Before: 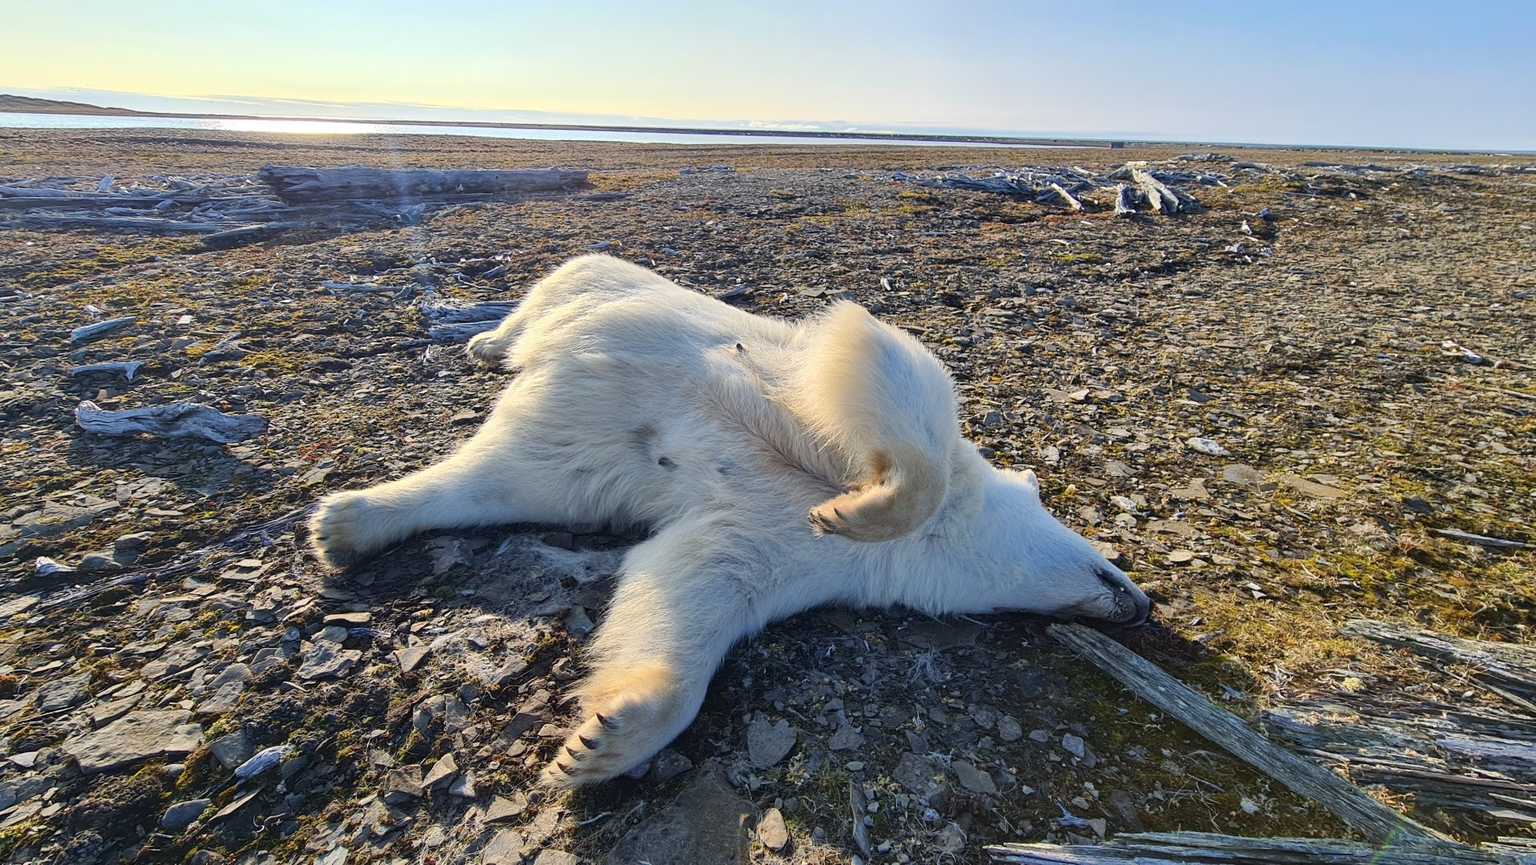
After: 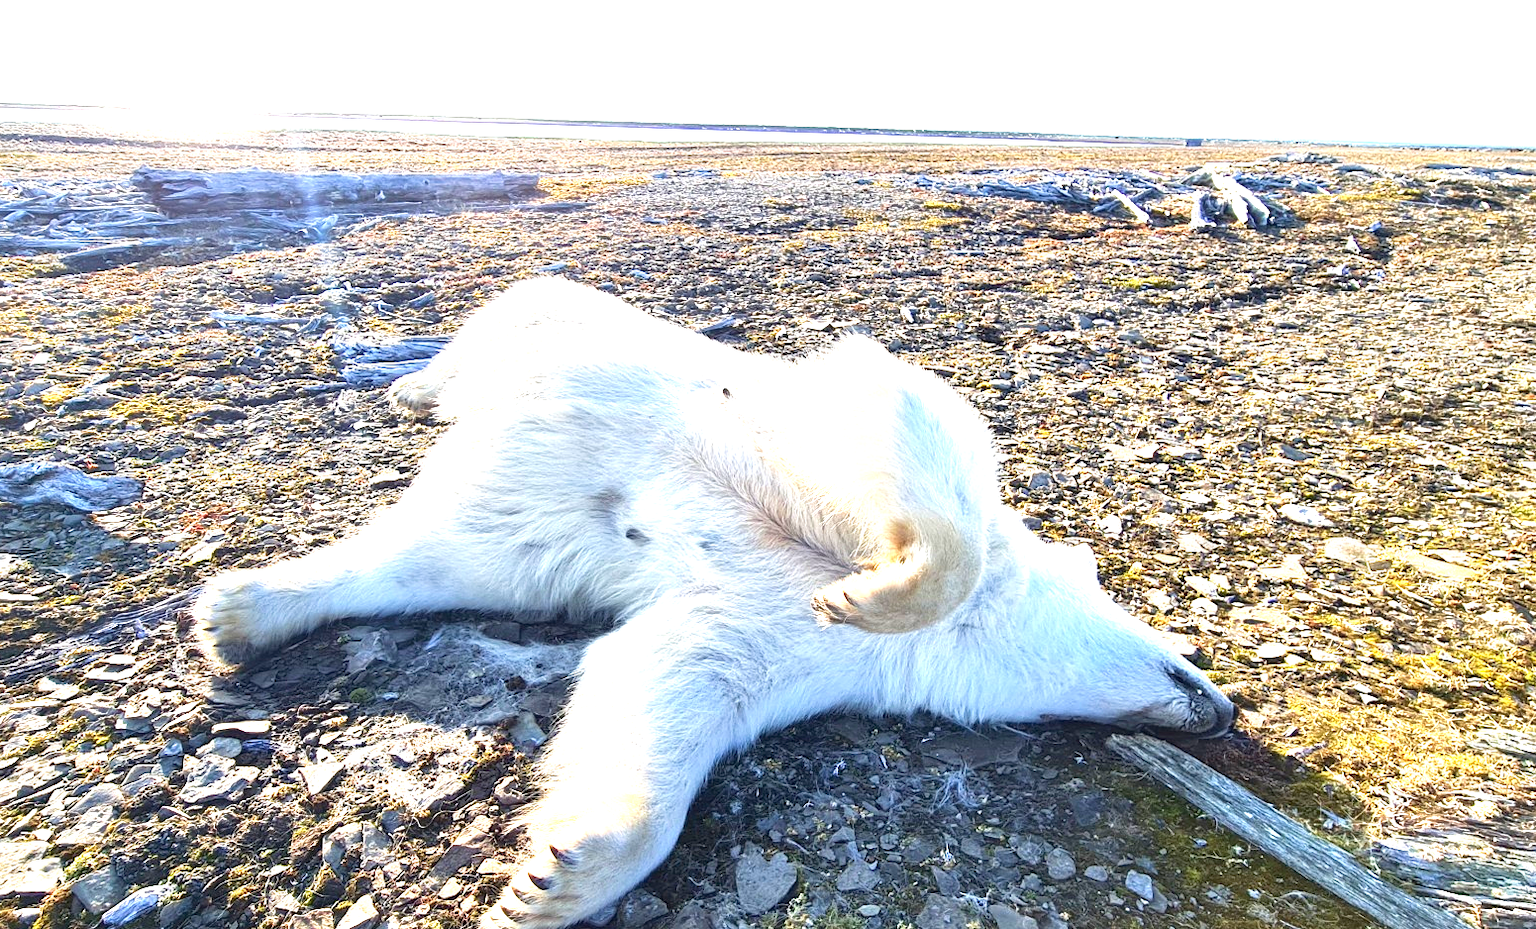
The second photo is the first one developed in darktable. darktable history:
exposure: black level correction 0.001, exposure 1.84 EV, compensate highlight preservation false
crop: left 9.929%, top 3.475%, right 9.188%, bottom 9.529%
velvia: strength 15%
